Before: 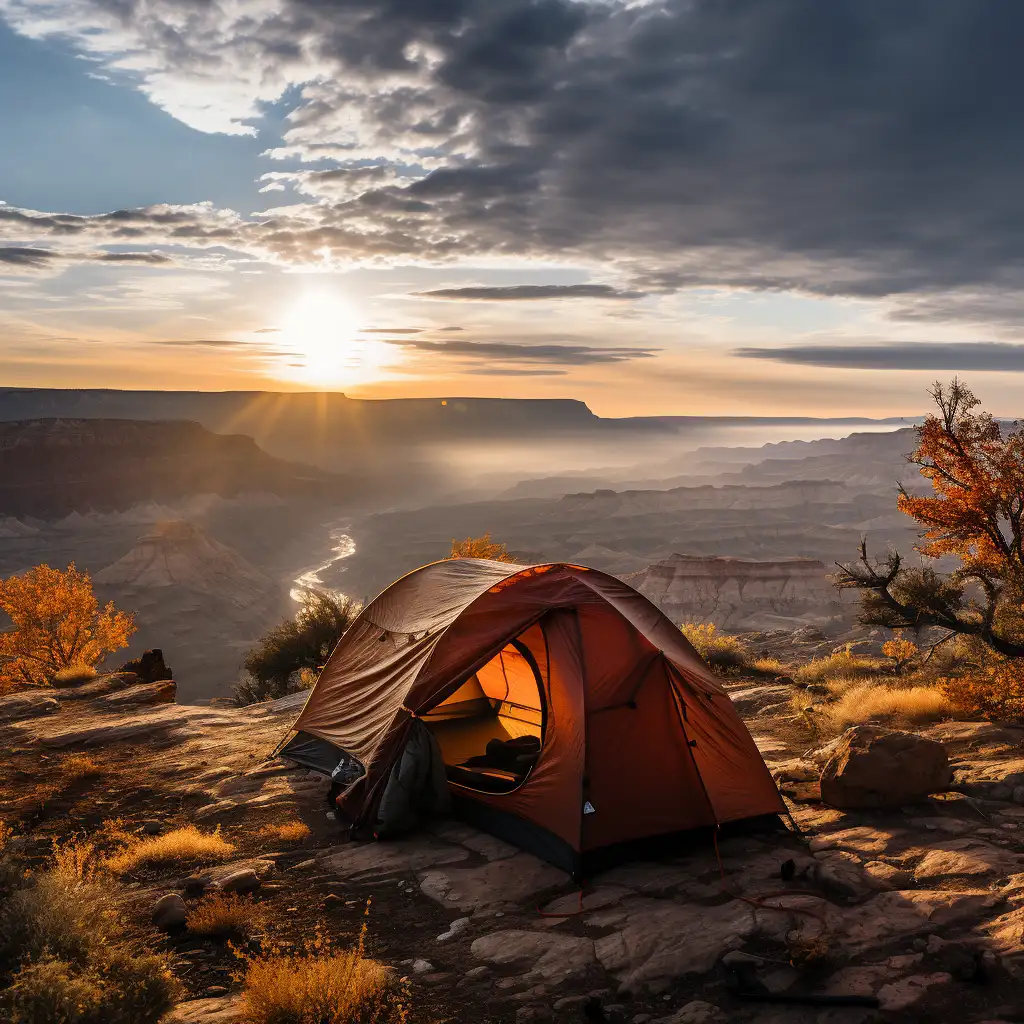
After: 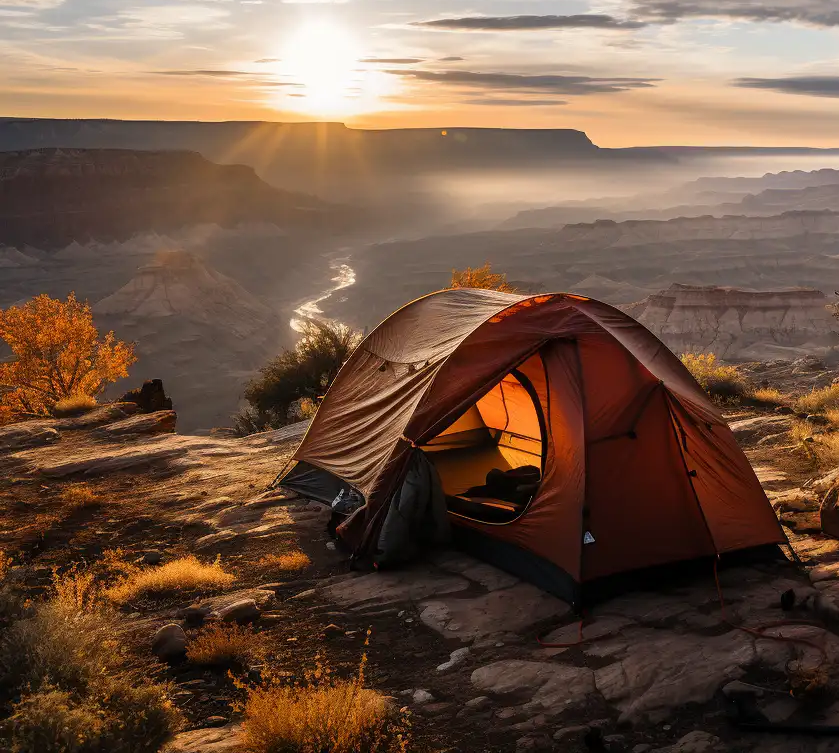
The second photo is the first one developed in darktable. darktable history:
crop: top 26.384%, right 17.99%
